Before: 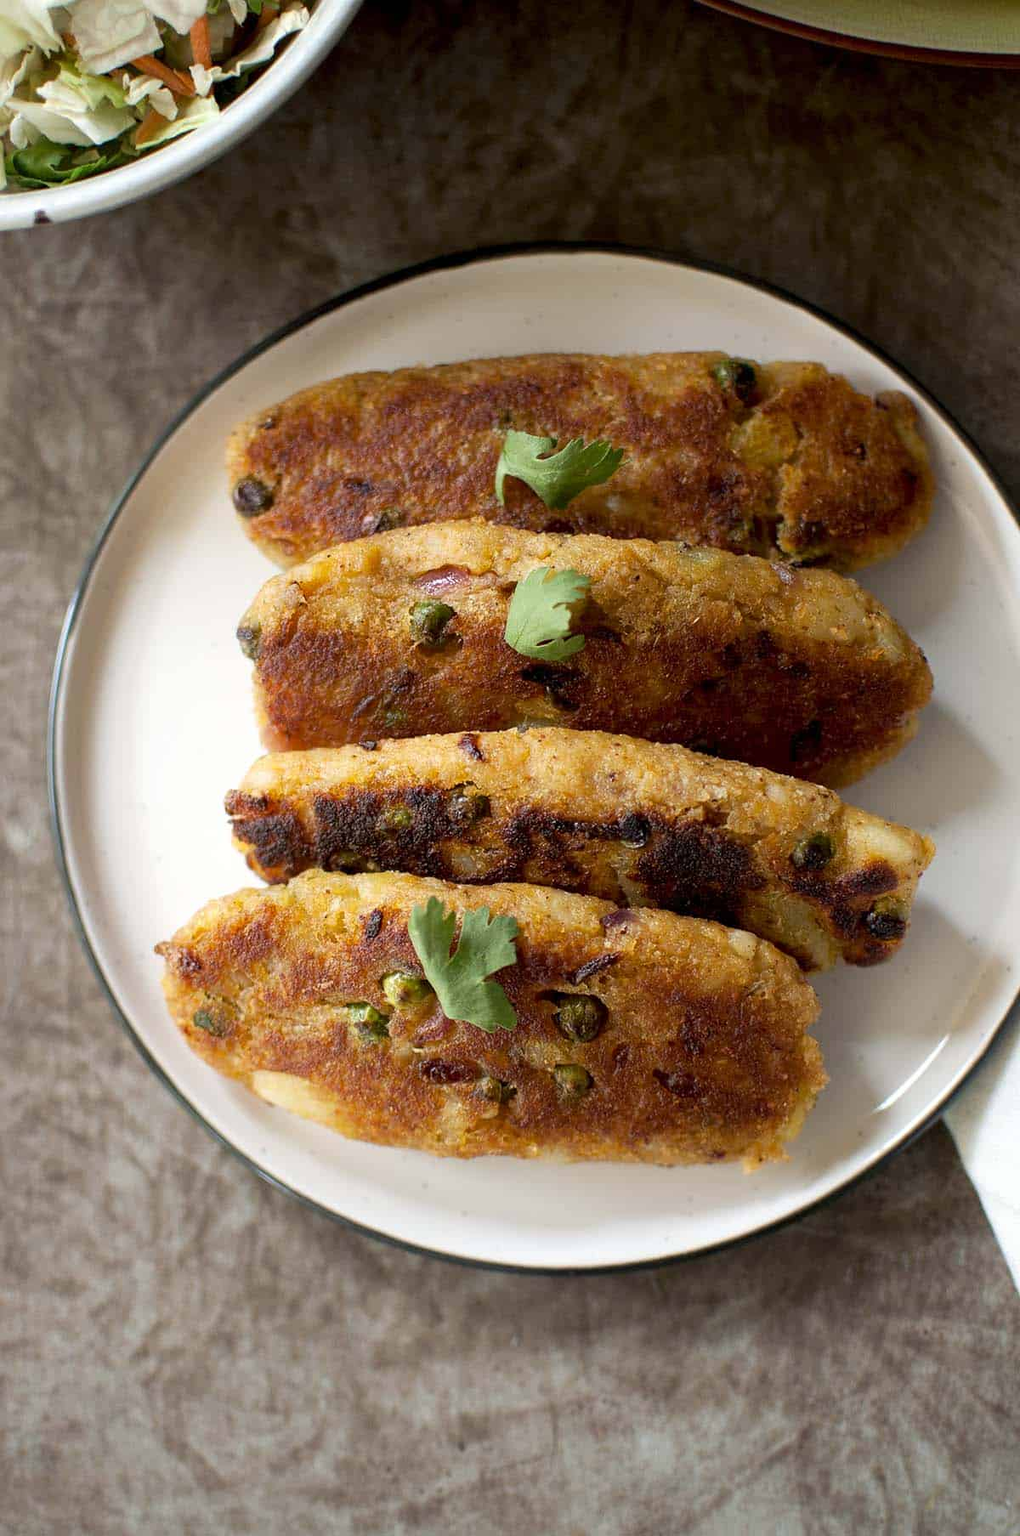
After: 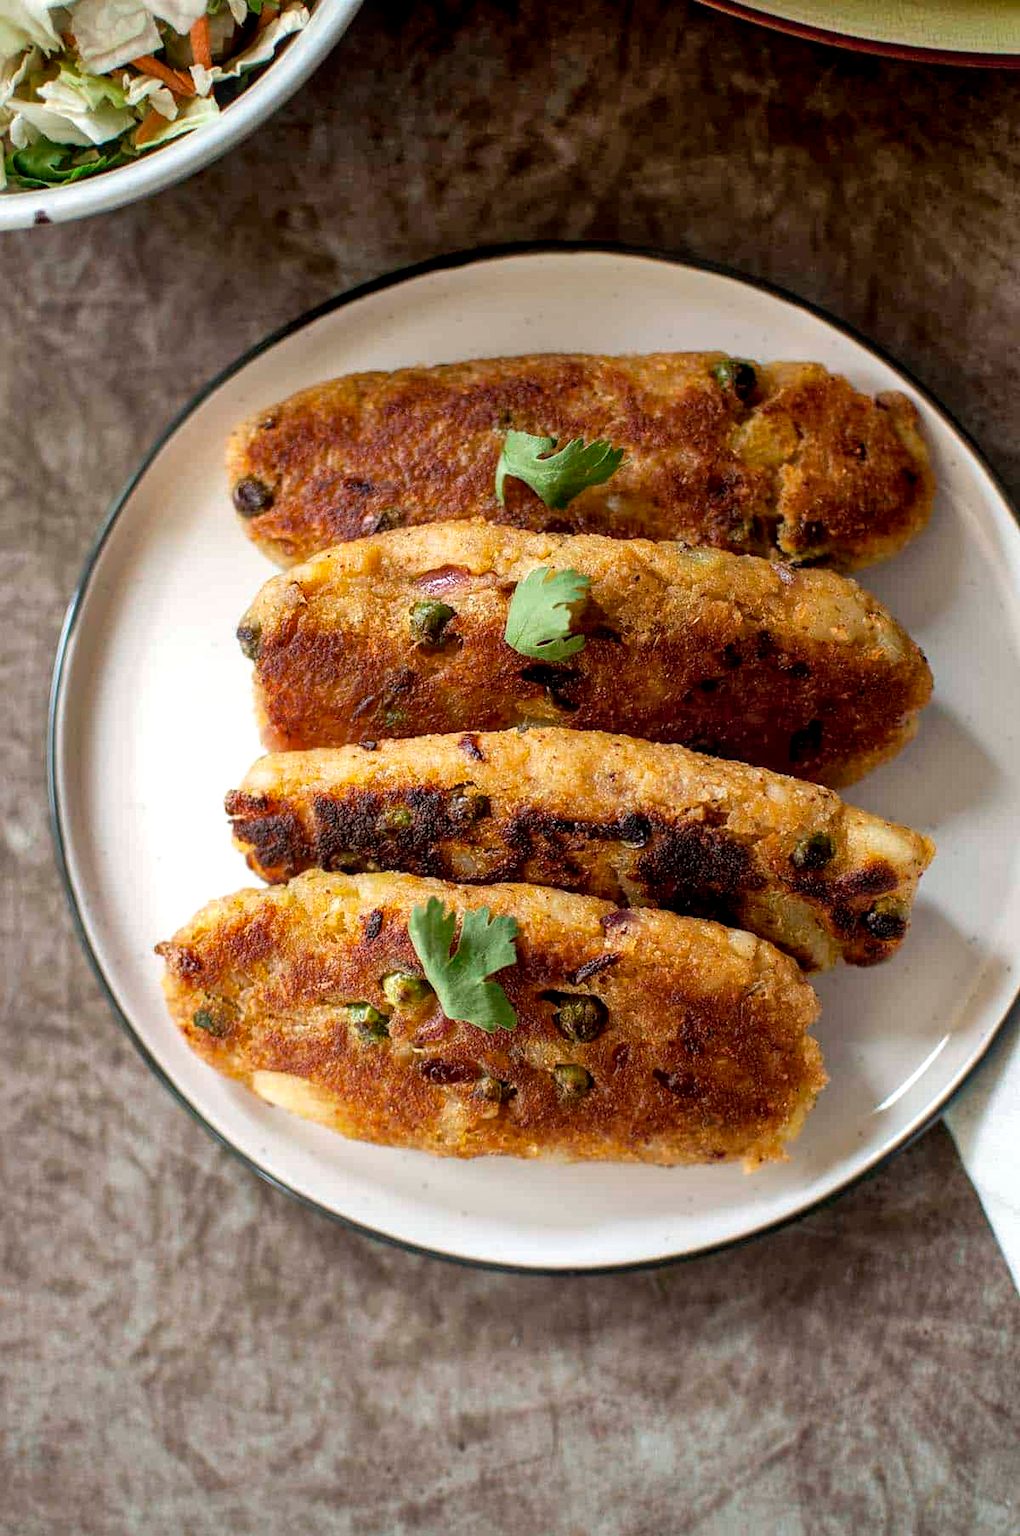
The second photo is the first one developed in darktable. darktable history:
shadows and highlights: soften with gaussian
local contrast: detail 130%
